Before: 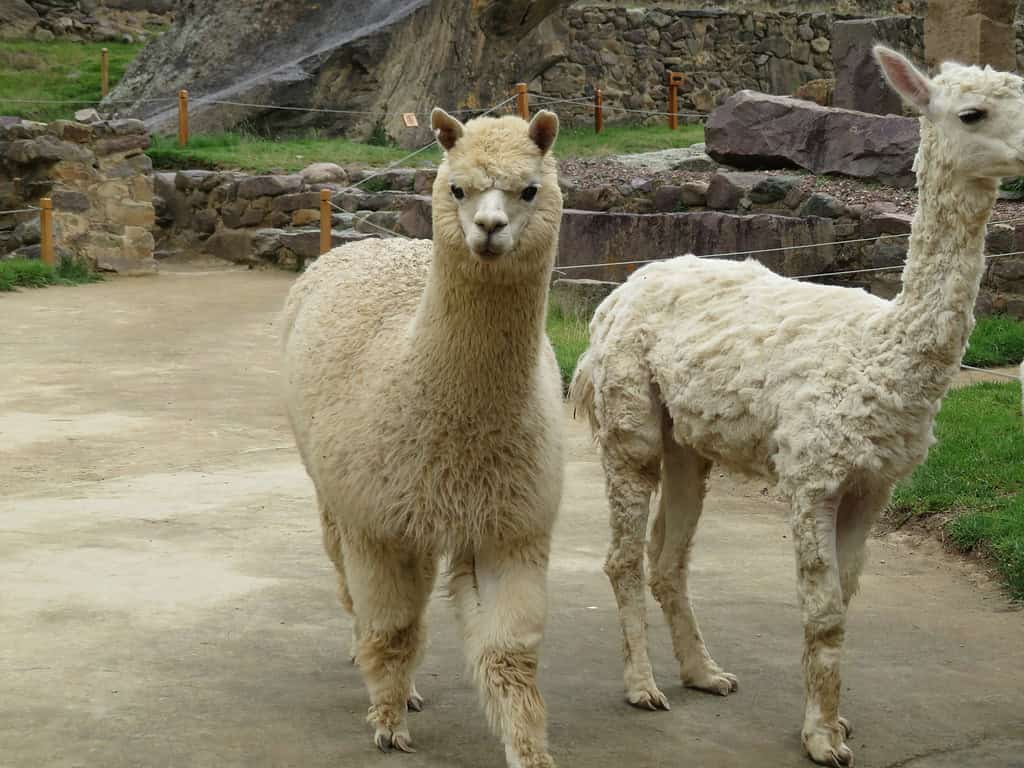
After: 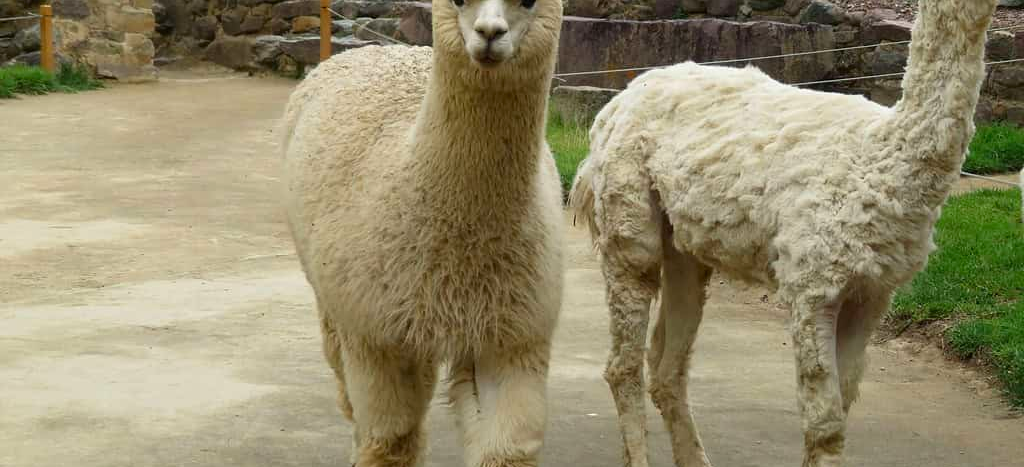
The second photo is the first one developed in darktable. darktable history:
contrast brightness saturation: contrast 0.082, saturation 0.204
crop and rotate: top 25.253%, bottom 13.938%
